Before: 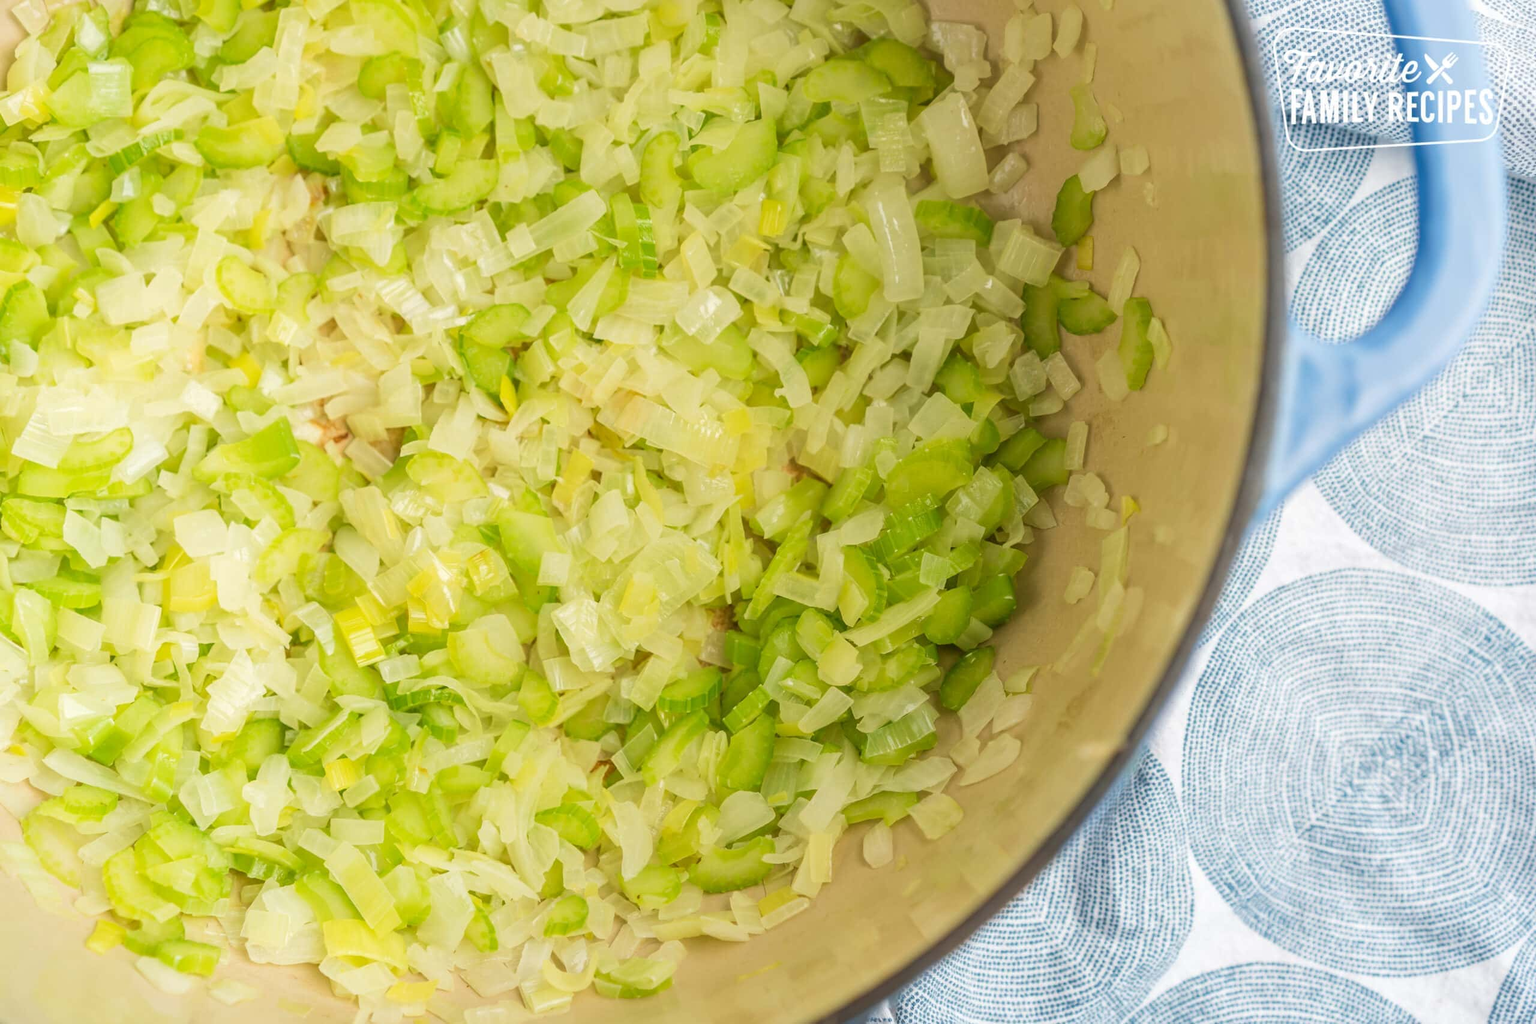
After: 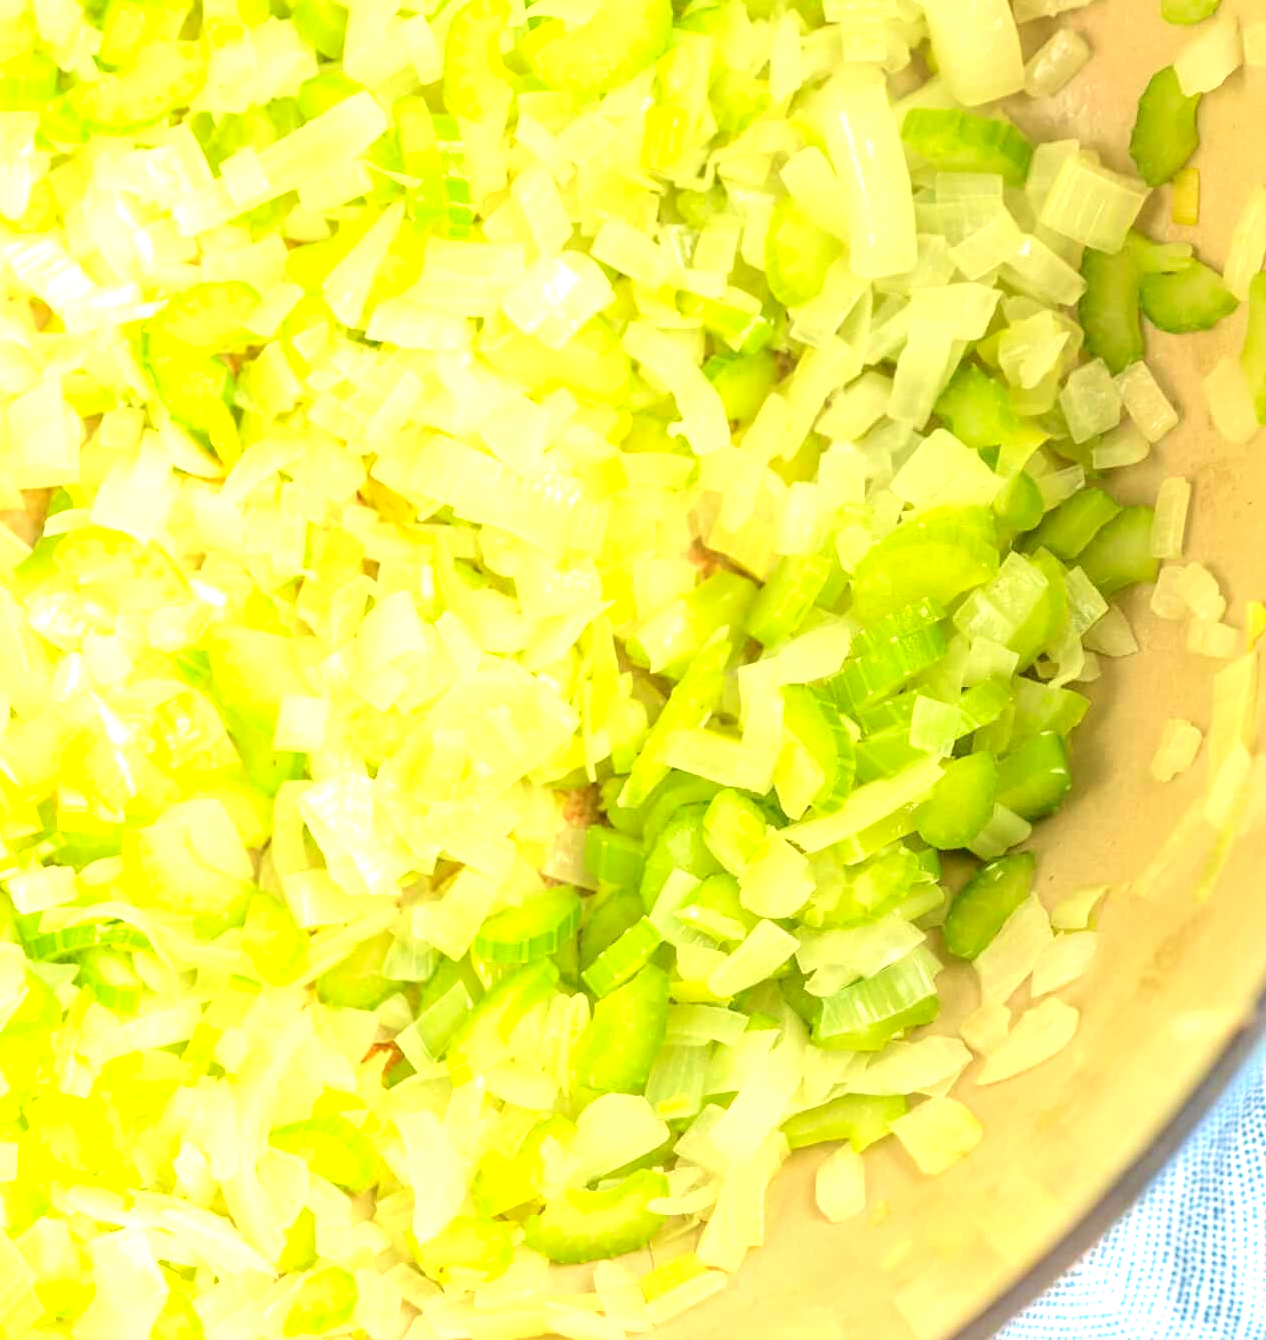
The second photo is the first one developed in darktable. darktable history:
tone curve: curves: ch0 [(0, 0.008) (0.046, 0.032) (0.151, 0.108) (0.367, 0.379) (0.496, 0.526) (0.771, 0.786) (0.857, 0.85) (1, 0.965)]; ch1 [(0, 0) (0.248, 0.252) (0.388, 0.383) (0.482, 0.478) (0.499, 0.499) (0.518, 0.518) (0.544, 0.552) (0.585, 0.617) (0.683, 0.735) (0.823, 0.894) (1, 1)]; ch2 [(0, 0) (0.302, 0.284) (0.427, 0.417) (0.473, 0.47) (0.503, 0.503) (0.523, 0.518) (0.55, 0.563) (0.624, 0.643) (0.753, 0.764) (1, 1)], color space Lab, independent channels, preserve colors none
crop and rotate: angle 0.02°, left 24.353%, top 13.219%, right 26.156%, bottom 8.224%
exposure: black level correction 0.001, exposure 1.398 EV, compensate exposure bias true, compensate highlight preservation false
